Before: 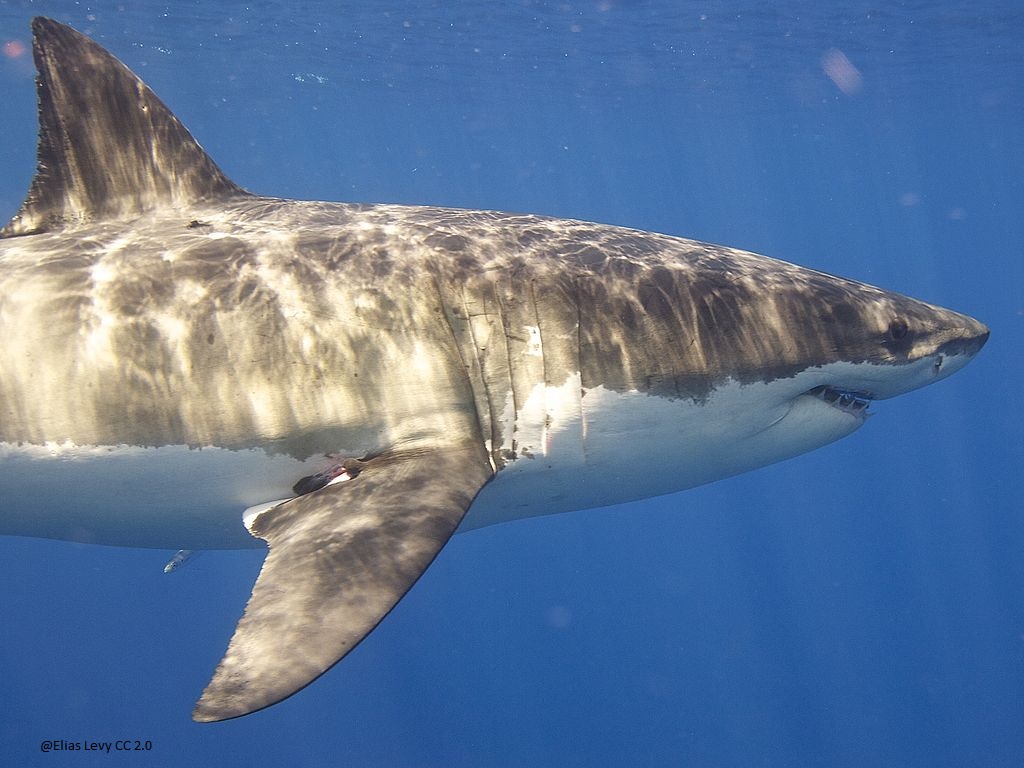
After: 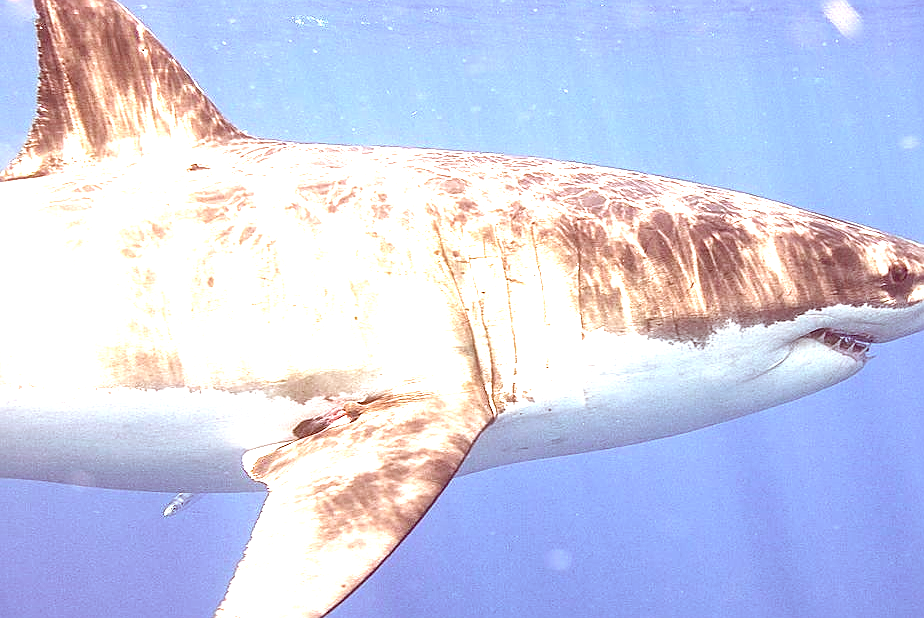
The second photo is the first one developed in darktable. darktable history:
sharpen: on, module defaults
crop: top 7.509%, right 9.727%, bottom 11.926%
local contrast: on, module defaults
exposure: black level correction 0.001, exposure 1.998 EV, compensate highlight preservation false
color correction: highlights a* 9.13, highlights b* 8.91, shadows a* 39.49, shadows b* 39.45, saturation 0.768
